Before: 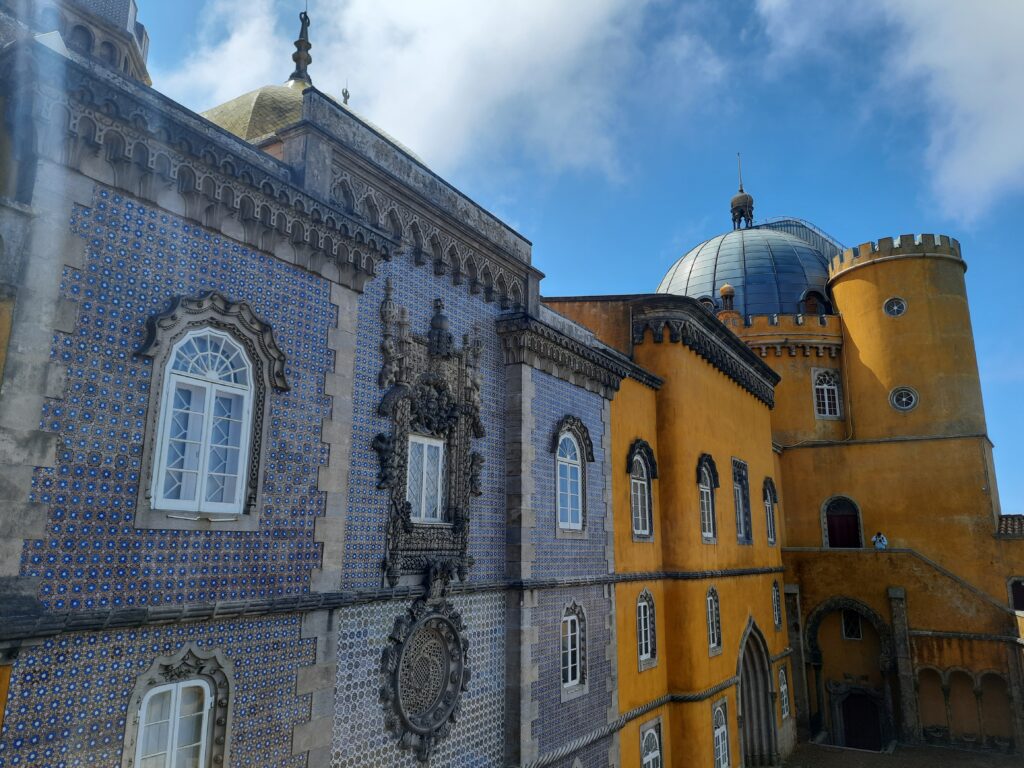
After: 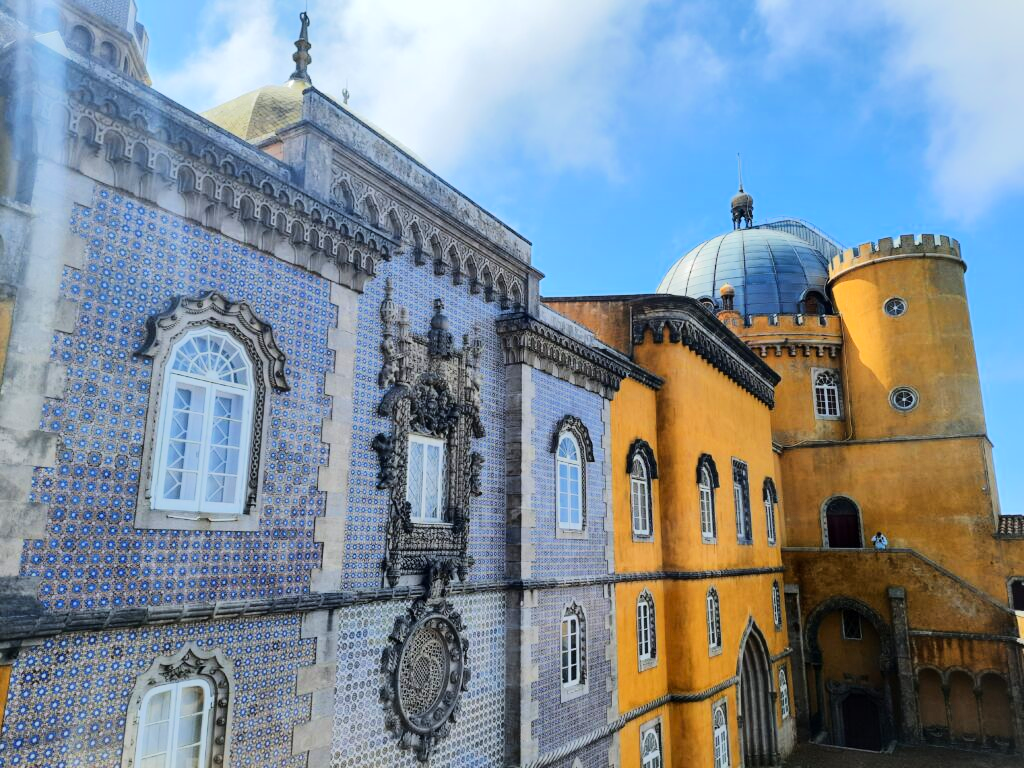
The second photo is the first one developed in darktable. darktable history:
tone equalizer: -7 EV 0.16 EV, -6 EV 0.604 EV, -5 EV 1.18 EV, -4 EV 1.35 EV, -3 EV 1.18 EV, -2 EV 0.6 EV, -1 EV 0.148 EV, edges refinement/feathering 500, mask exposure compensation -1.57 EV, preserve details no
